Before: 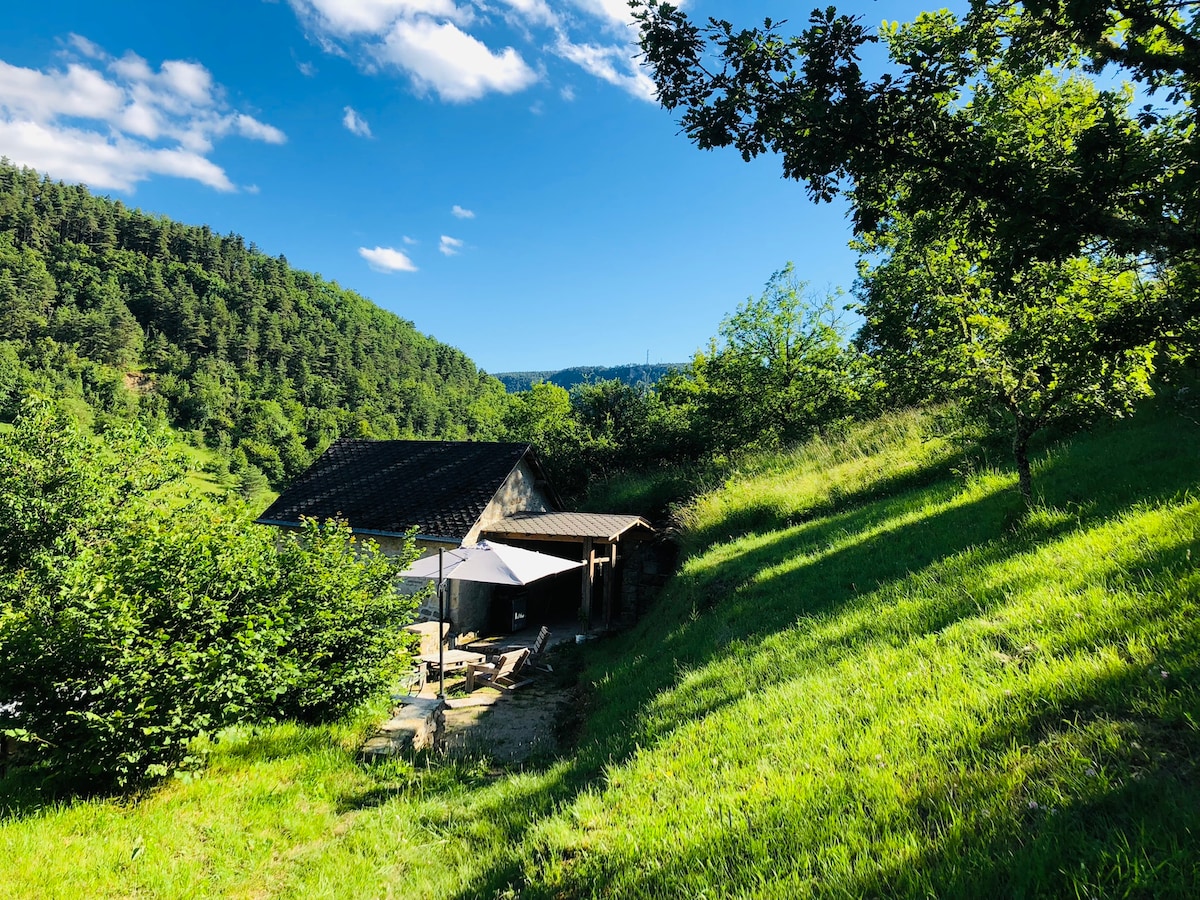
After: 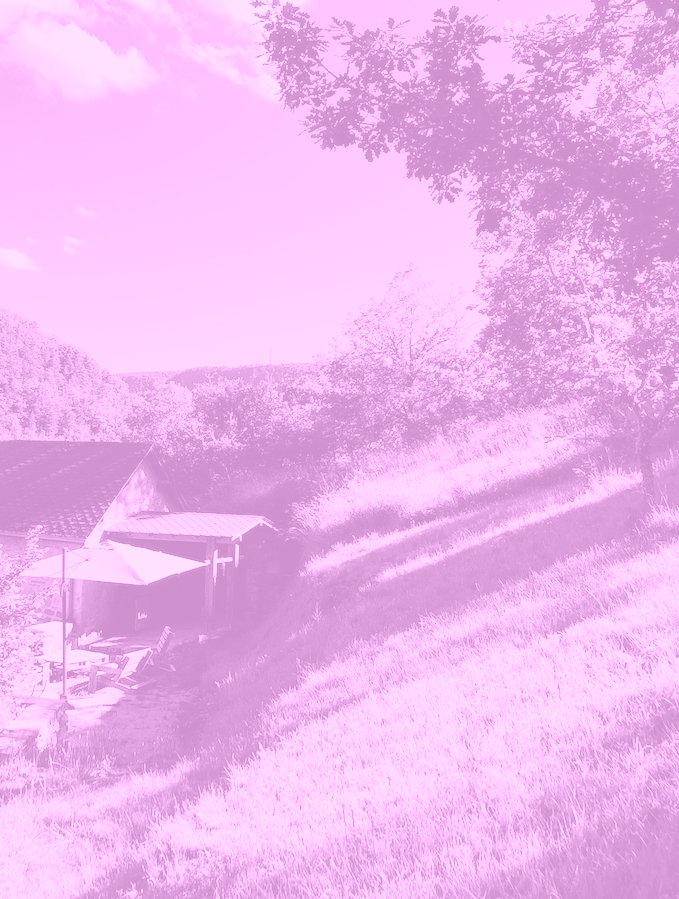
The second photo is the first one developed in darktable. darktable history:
colorize: hue 331.2°, saturation 69%, source mix 30.28%, lightness 69.02%, version 1
crop: left 31.458%, top 0%, right 11.876%
